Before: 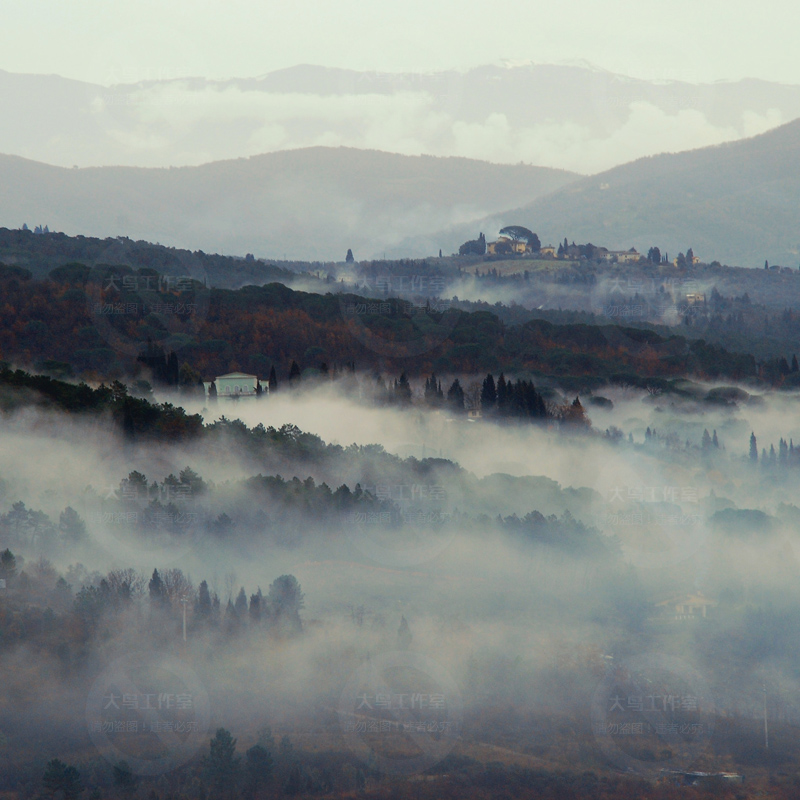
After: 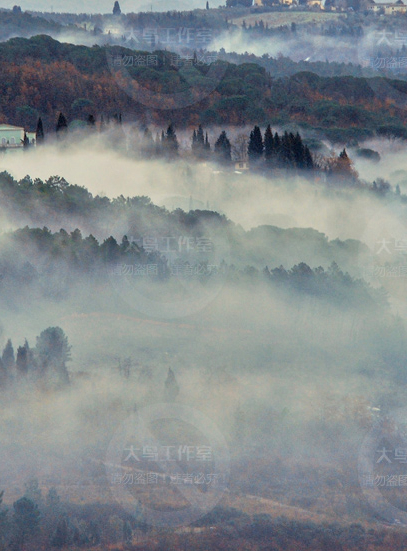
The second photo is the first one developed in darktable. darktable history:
contrast equalizer: y [[0.515 ×6], [0.507 ×6], [0.425 ×6], [0 ×6], [0 ×6]]
tone equalizer: -7 EV 0.155 EV, -6 EV 0.594 EV, -5 EV 1.14 EV, -4 EV 1.36 EV, -3 EV 1.16 EV, -2 EV 0.6 EV, -1 EV 0.15 EV, mask exposure compensation -0.488 EV
crop and rotate: left 29.16%, top 31.087%, right 19.859%
shadows and highlights: soften with gaussian
local contrast: on, module defaults
